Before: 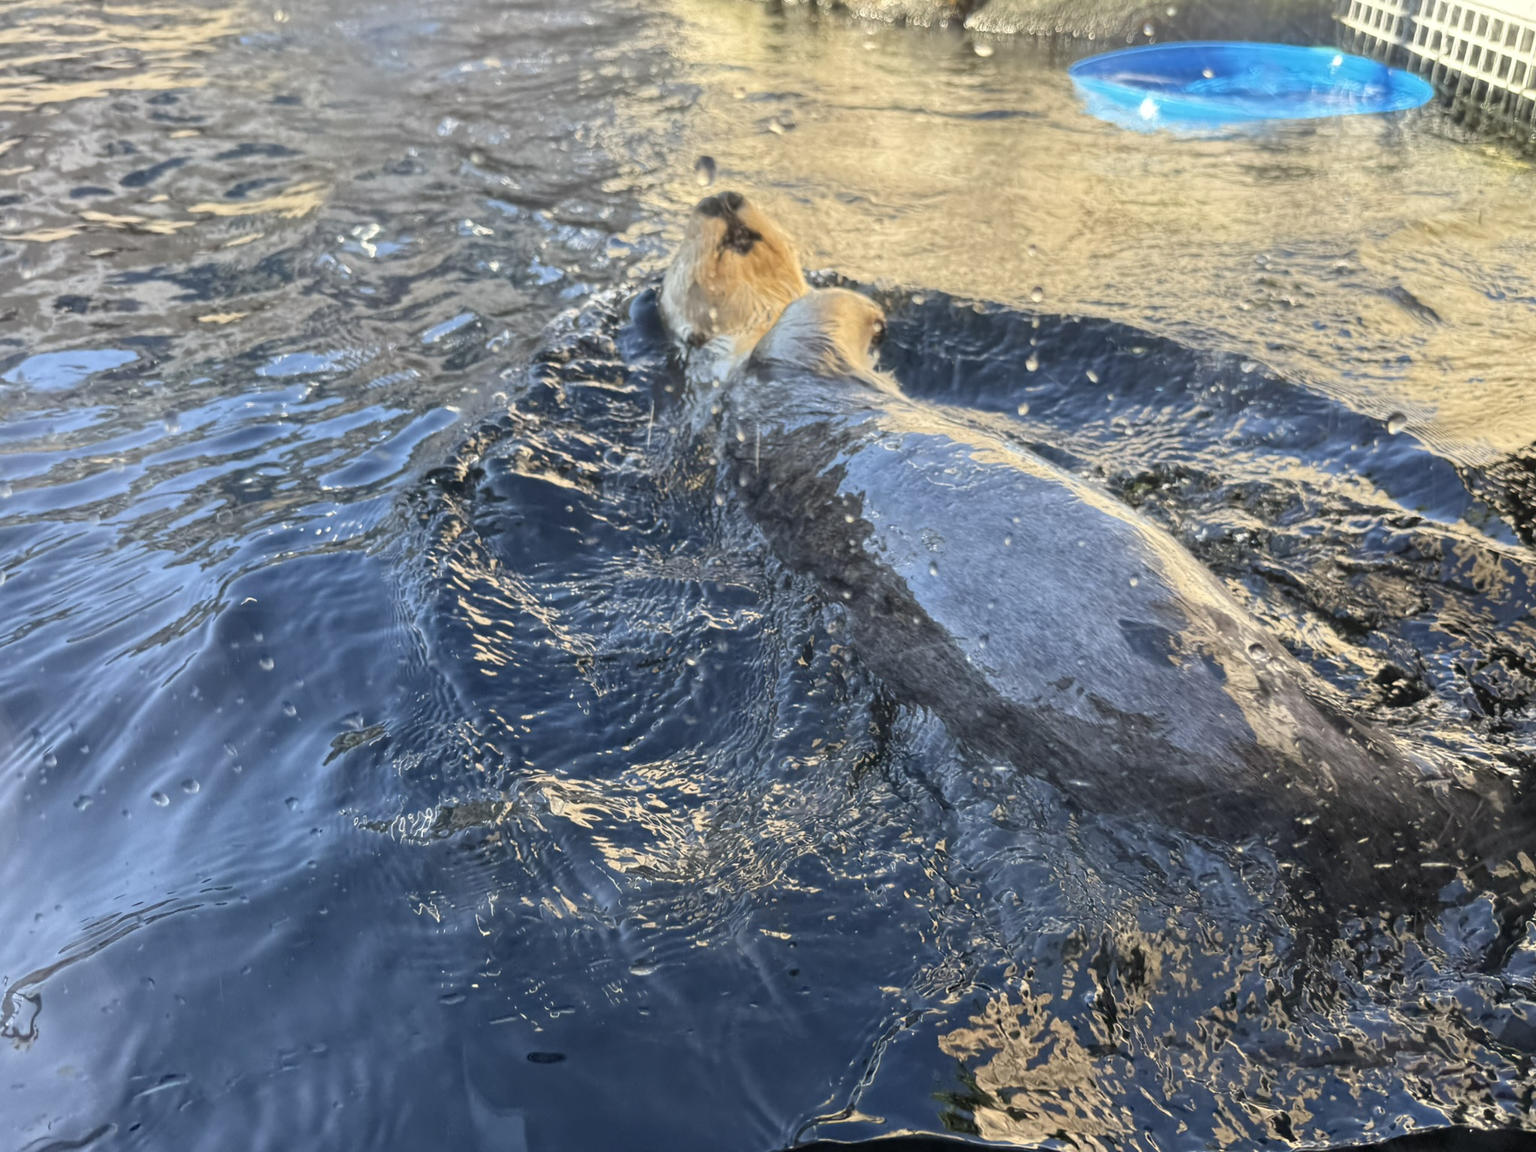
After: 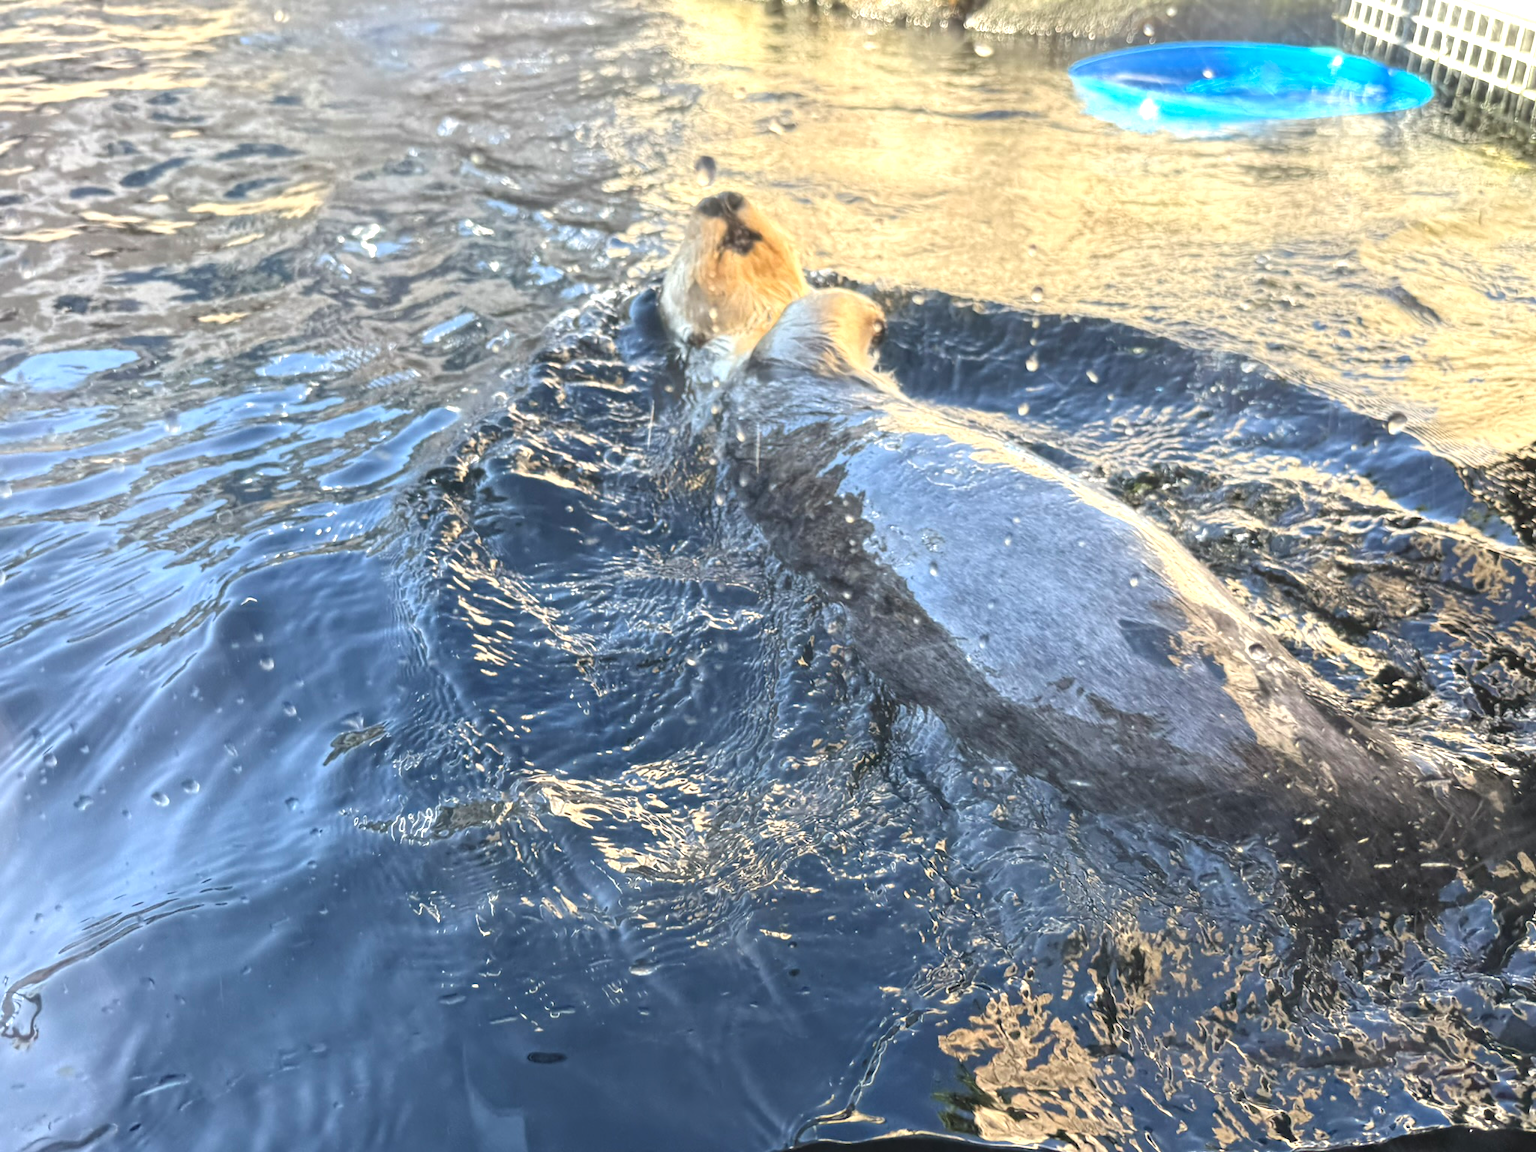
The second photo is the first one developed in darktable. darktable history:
exposure: black level correction -0.005, exposure 0.618 EV, compensate highlight preservation false
